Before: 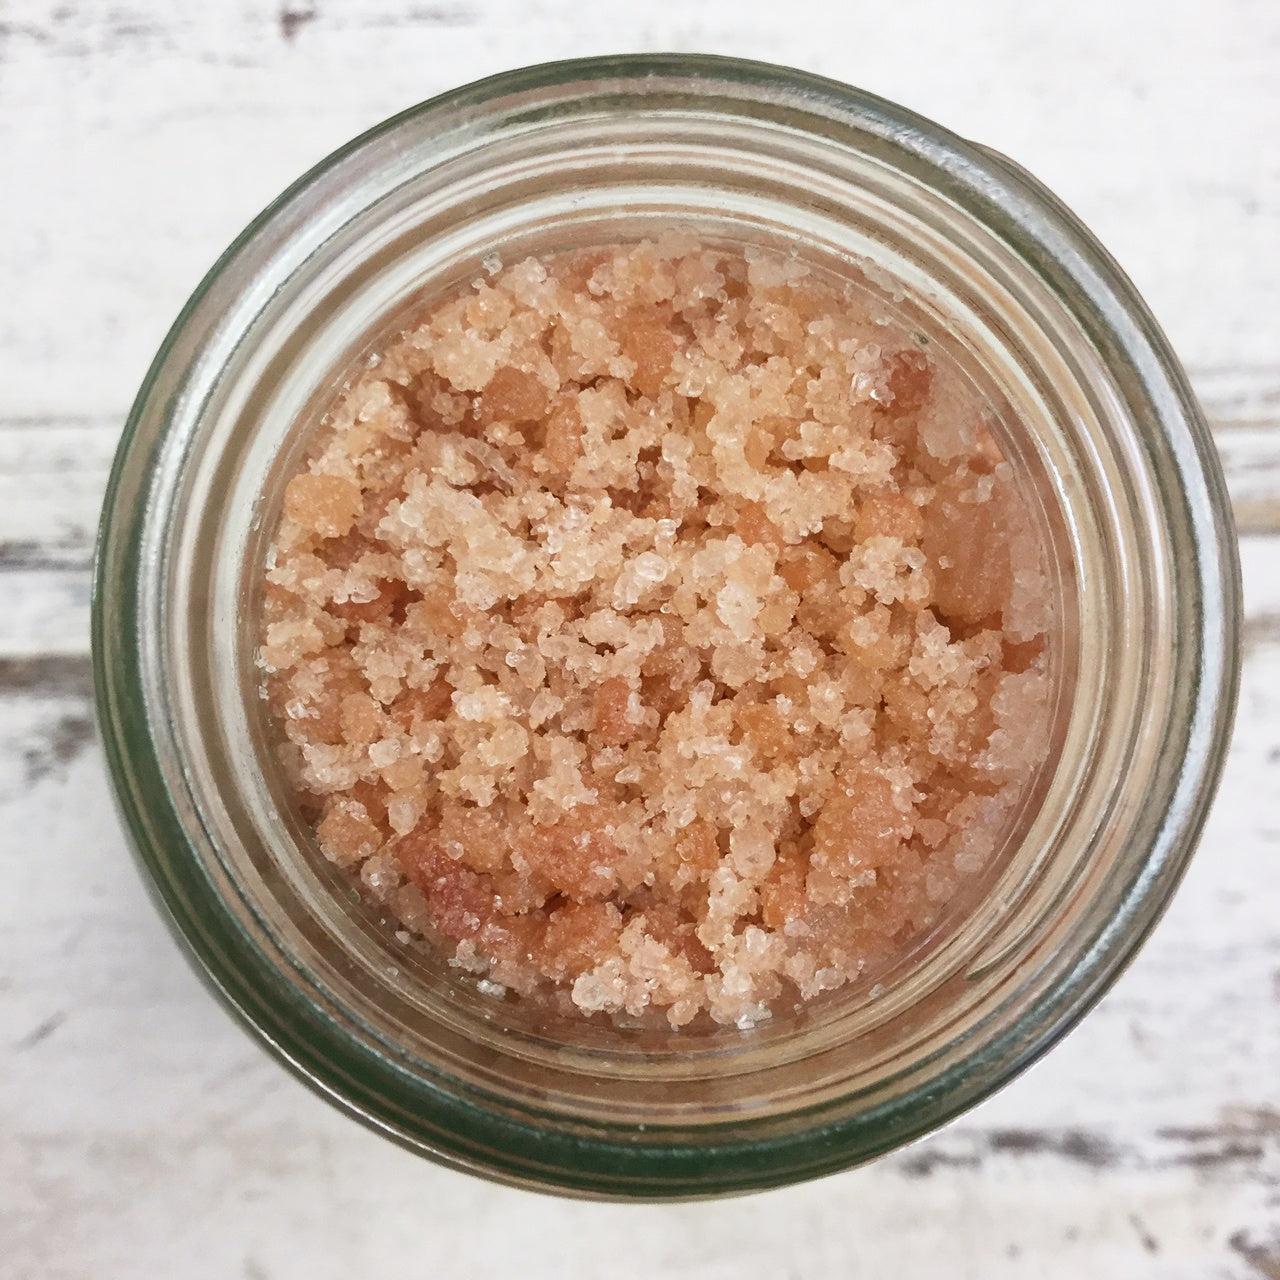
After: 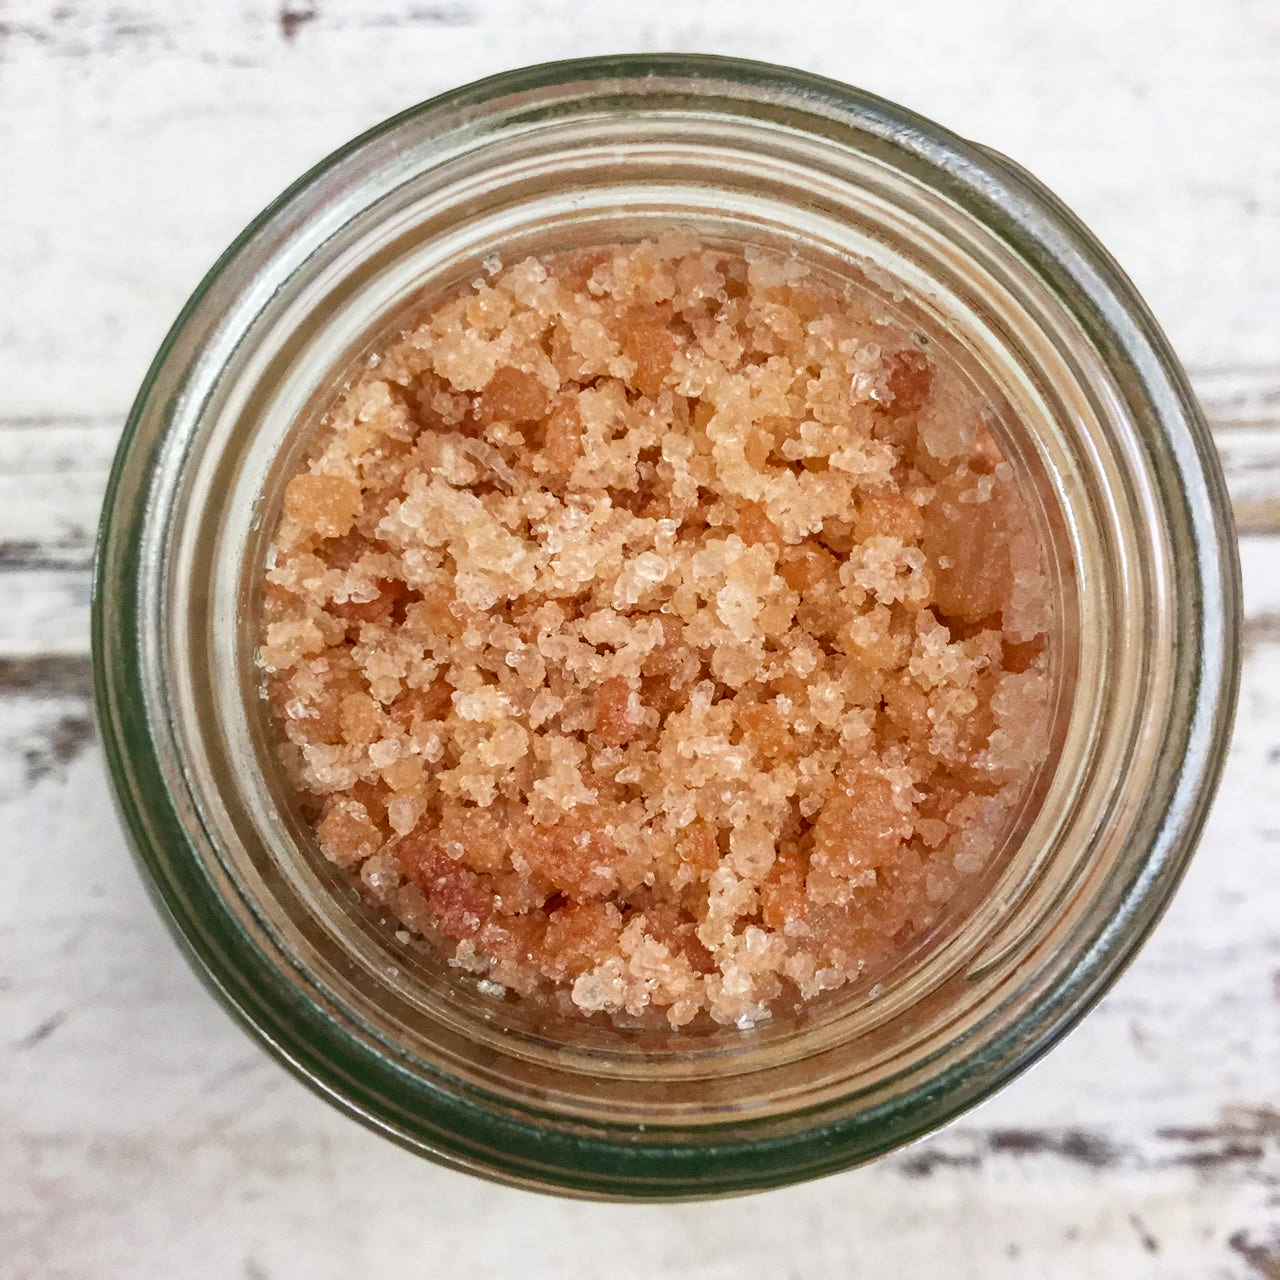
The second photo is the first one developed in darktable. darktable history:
haze removal: compatibility mode true, adaptive false
contrast brightness saturation: contrast 0.04, saturation 0.16
local contrast: on, module defaults
